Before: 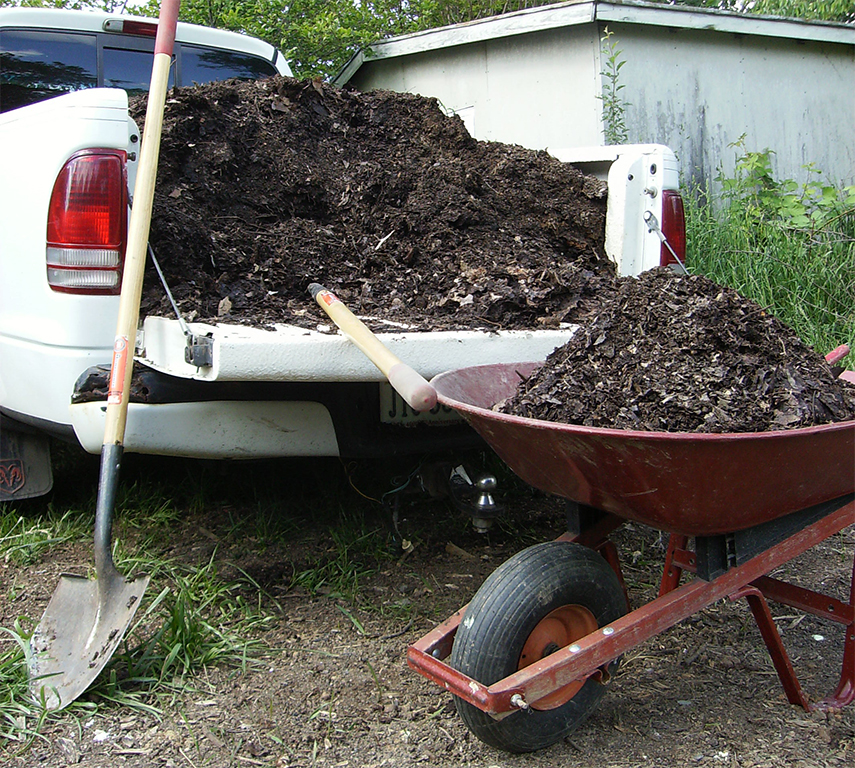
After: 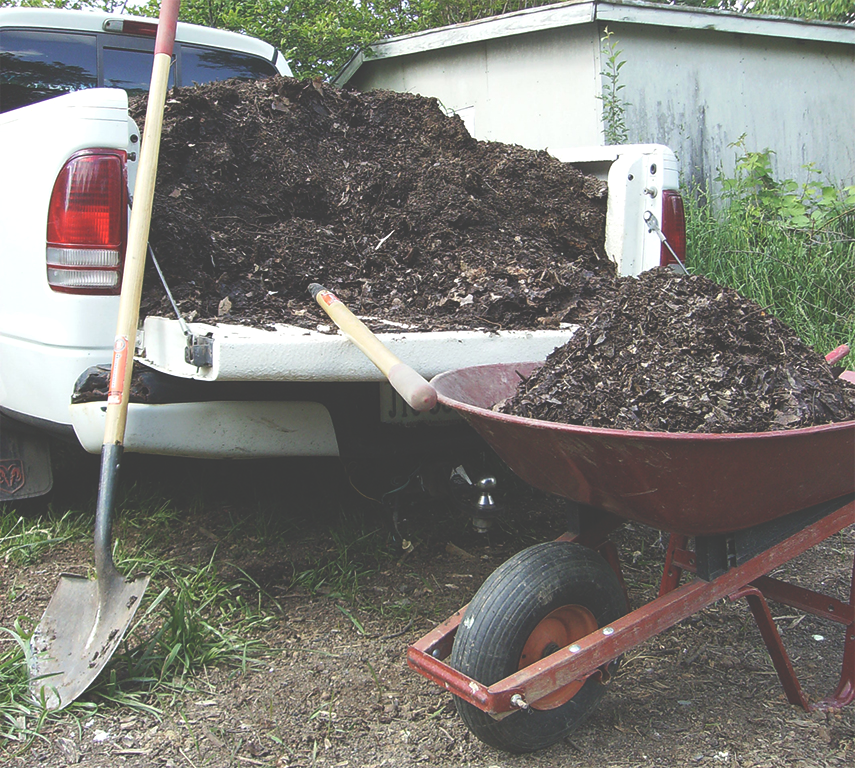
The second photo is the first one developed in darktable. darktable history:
exposure: black level correction -0.042, exposure 0.059 EV, compensate exposure bias true, compensate highlight preservation false
